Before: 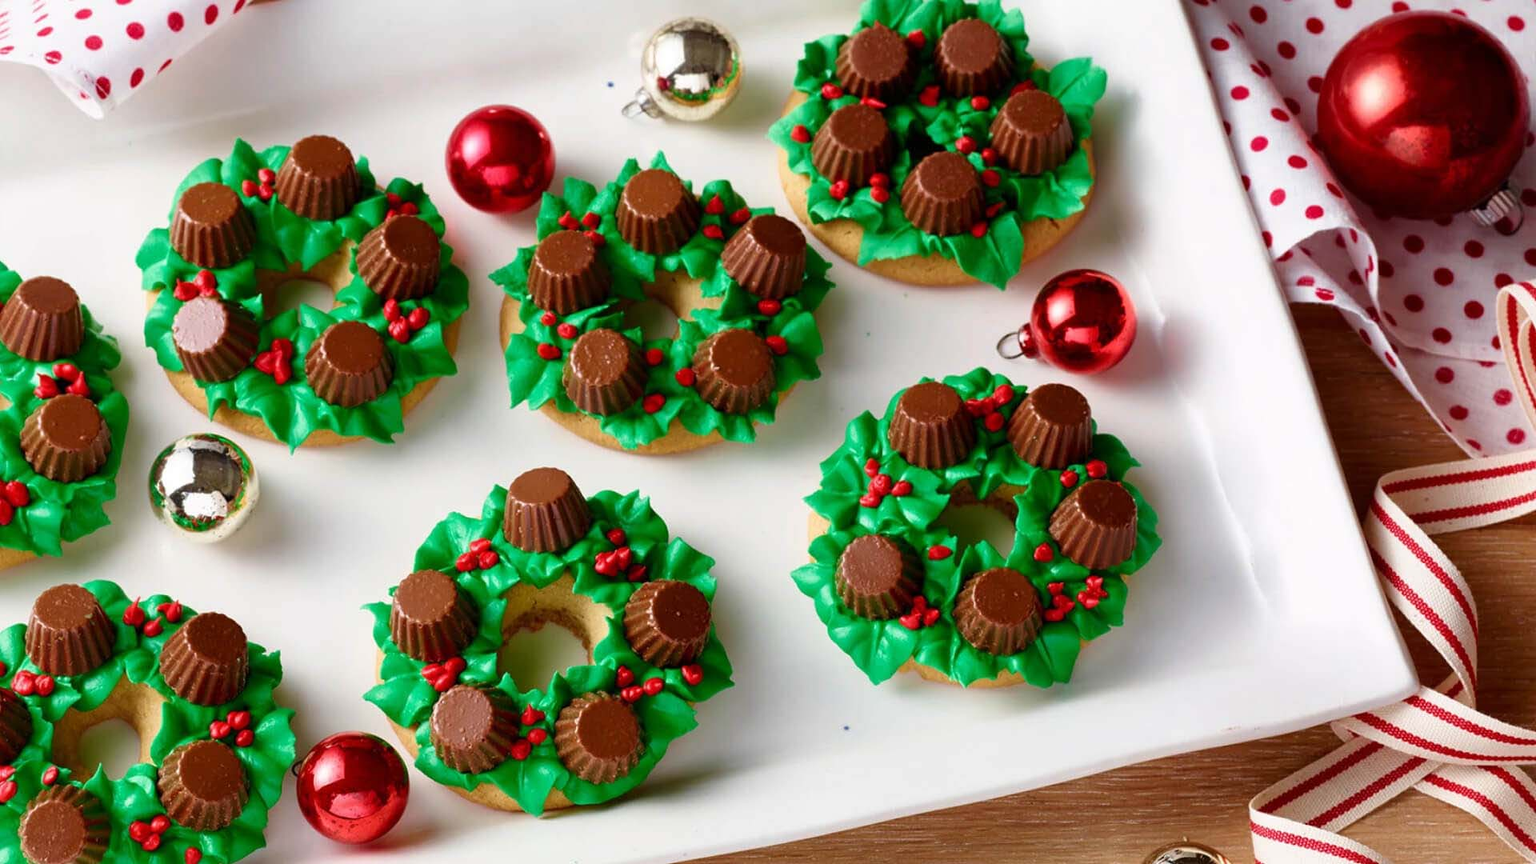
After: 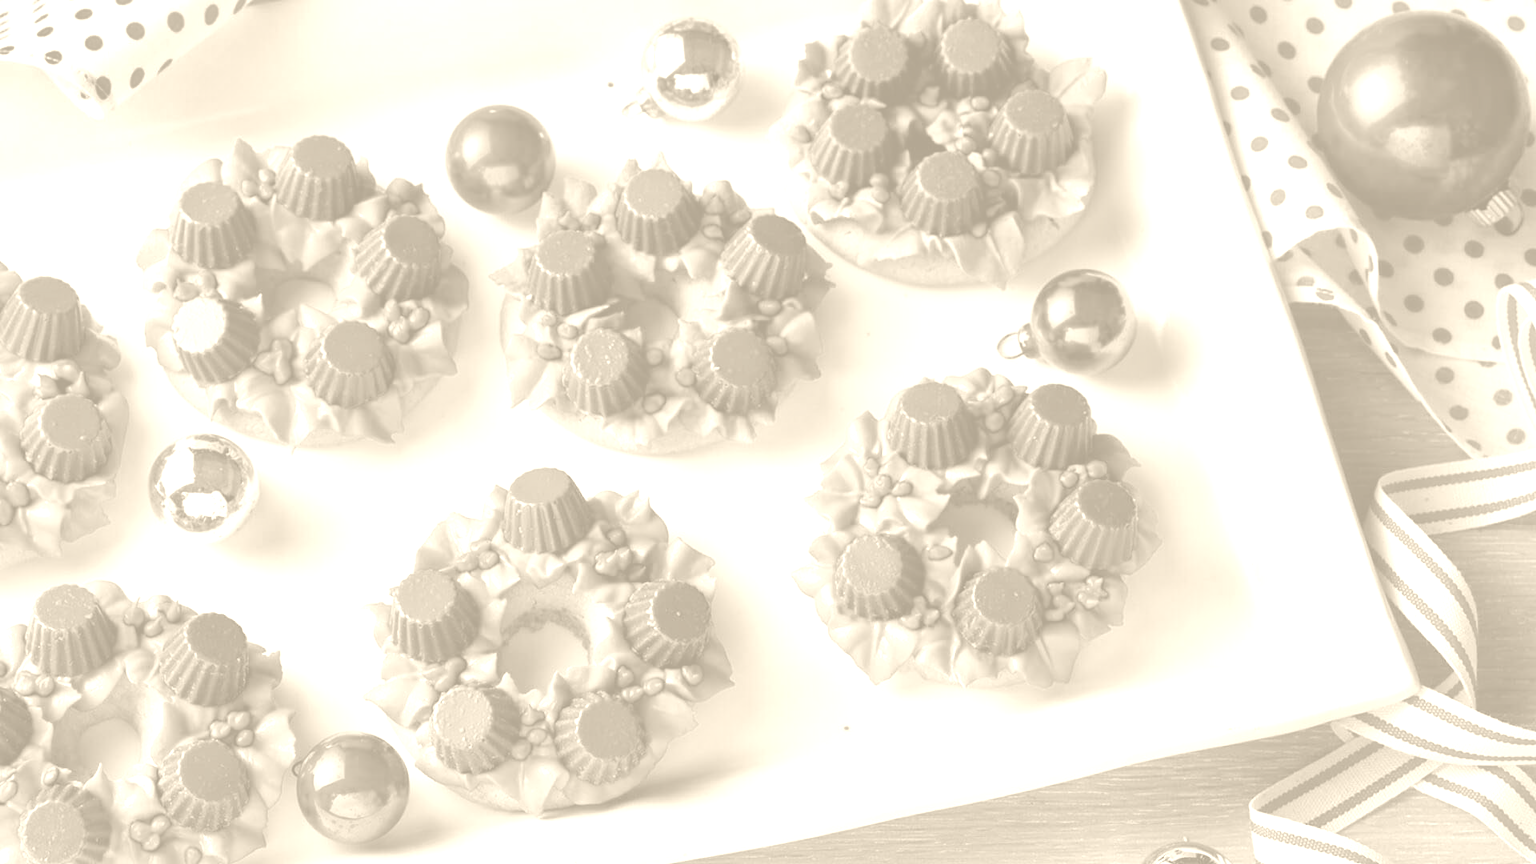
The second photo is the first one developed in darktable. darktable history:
bloom: size 13.65%, threshold 98.39%, strength 4.82%
shadows and highlights: white point adjustment -3.64, highlights -63.34, highlights color adjustment 42%, soften with gaussian
colorize: hue 36°, saturation 71%, lightness 80.79%
